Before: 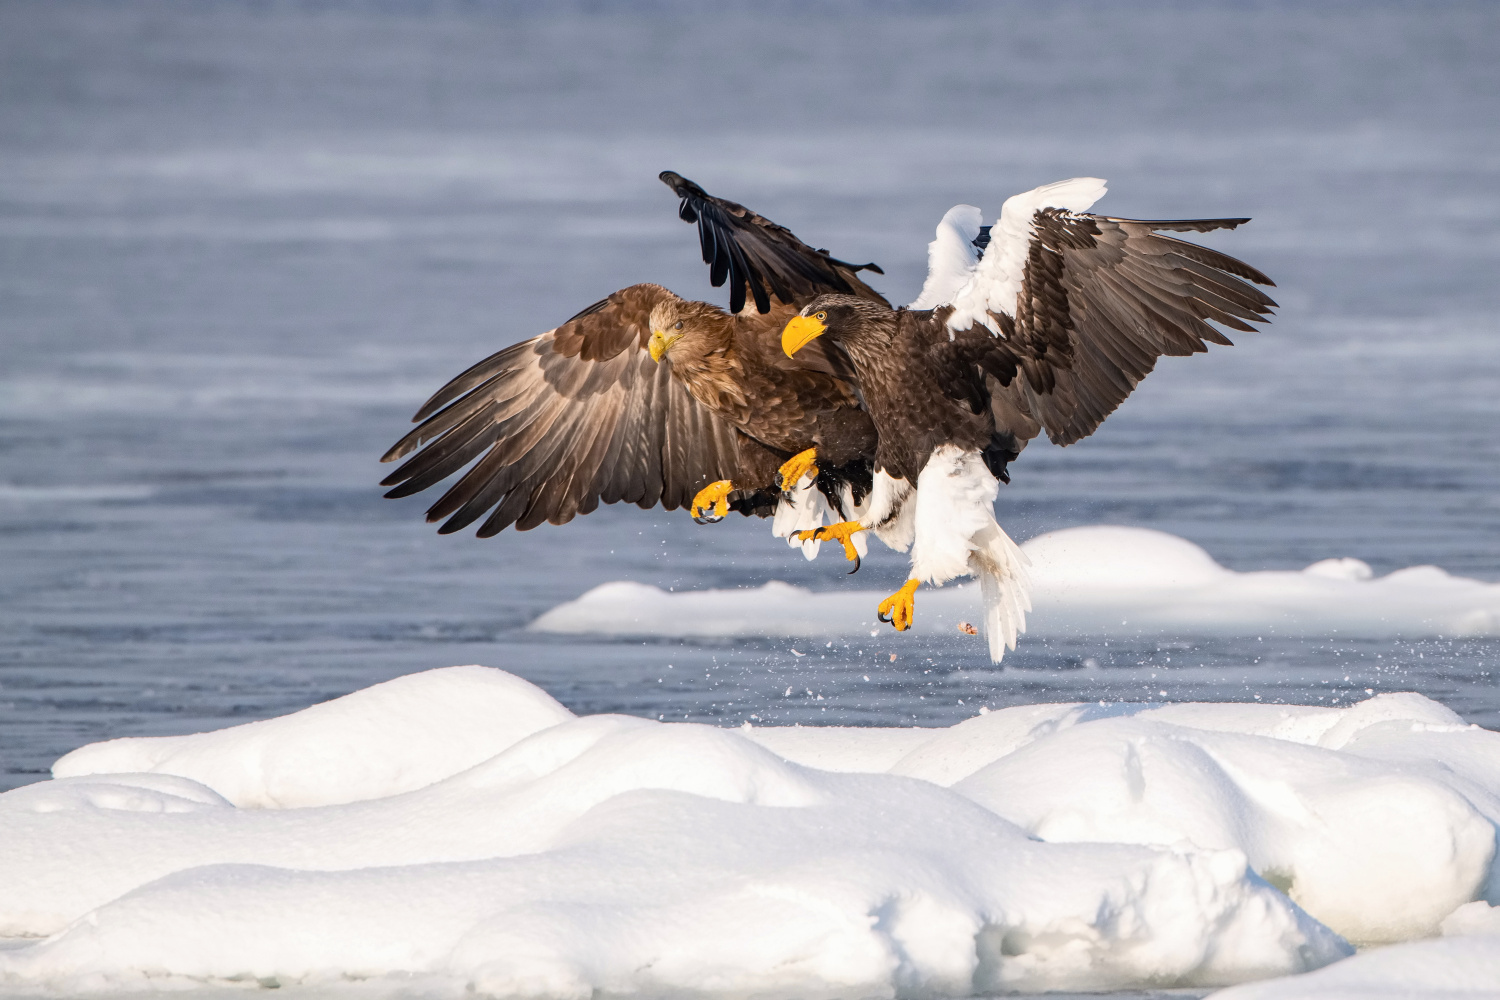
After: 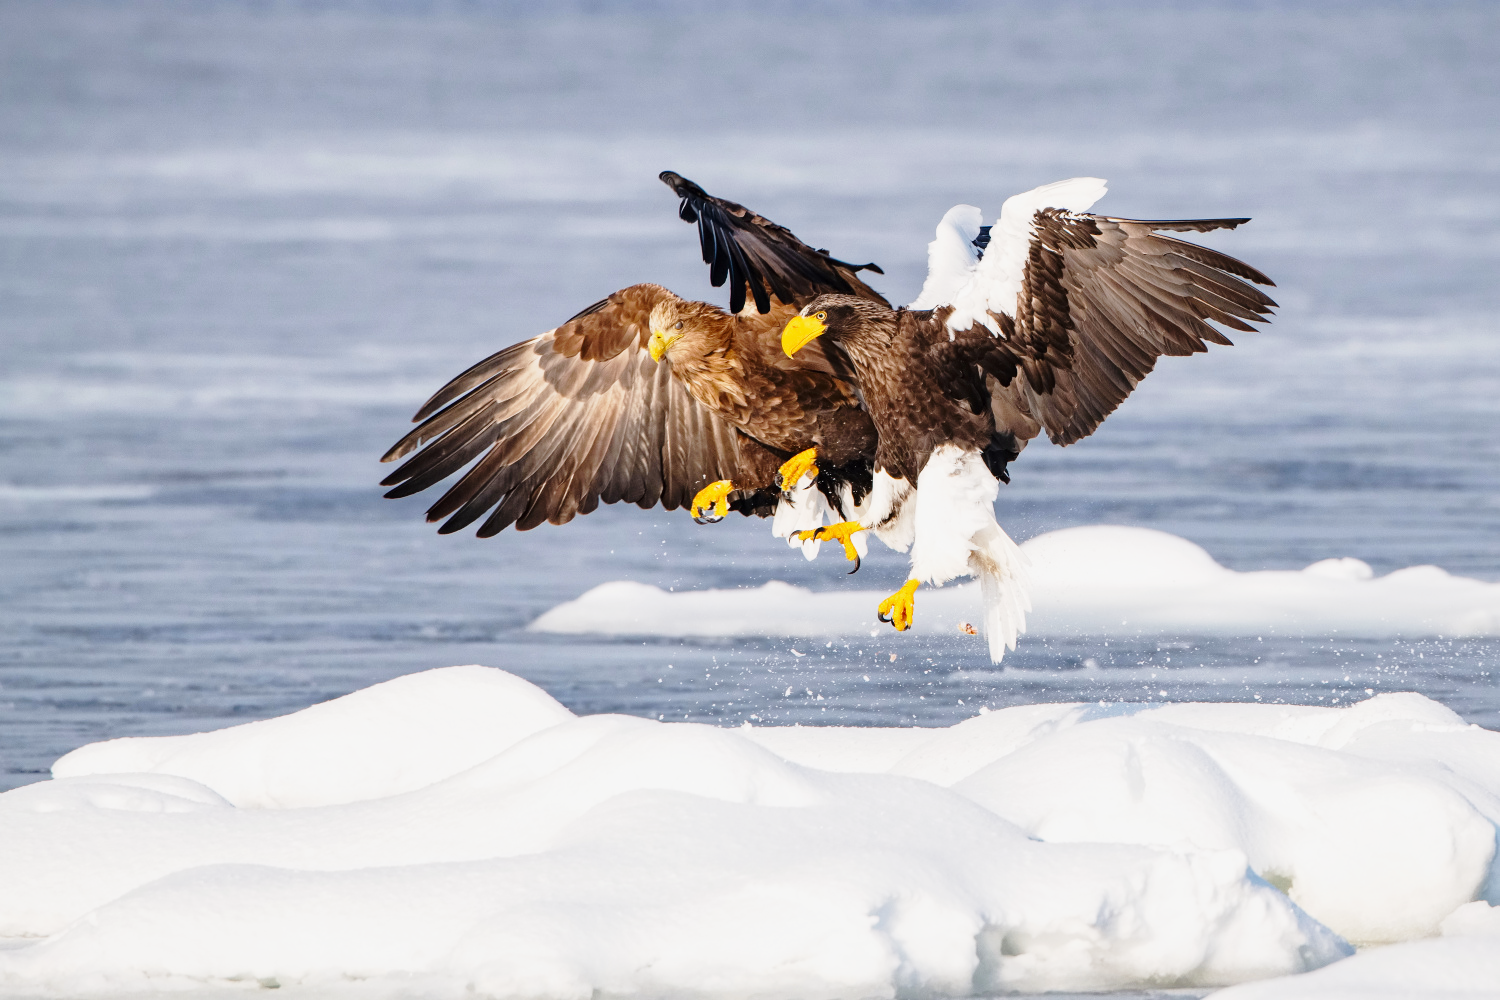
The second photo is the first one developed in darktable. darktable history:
base curve: curves: ch0 [(0, 0) (0.028, 0.03) (0.121, 0.232) (0.46, 0.748) (0.859, 0.968) (1, 1)], preserve colors none
shadows and highlights: shadows -20, white point adjustment -2, highlights -35
